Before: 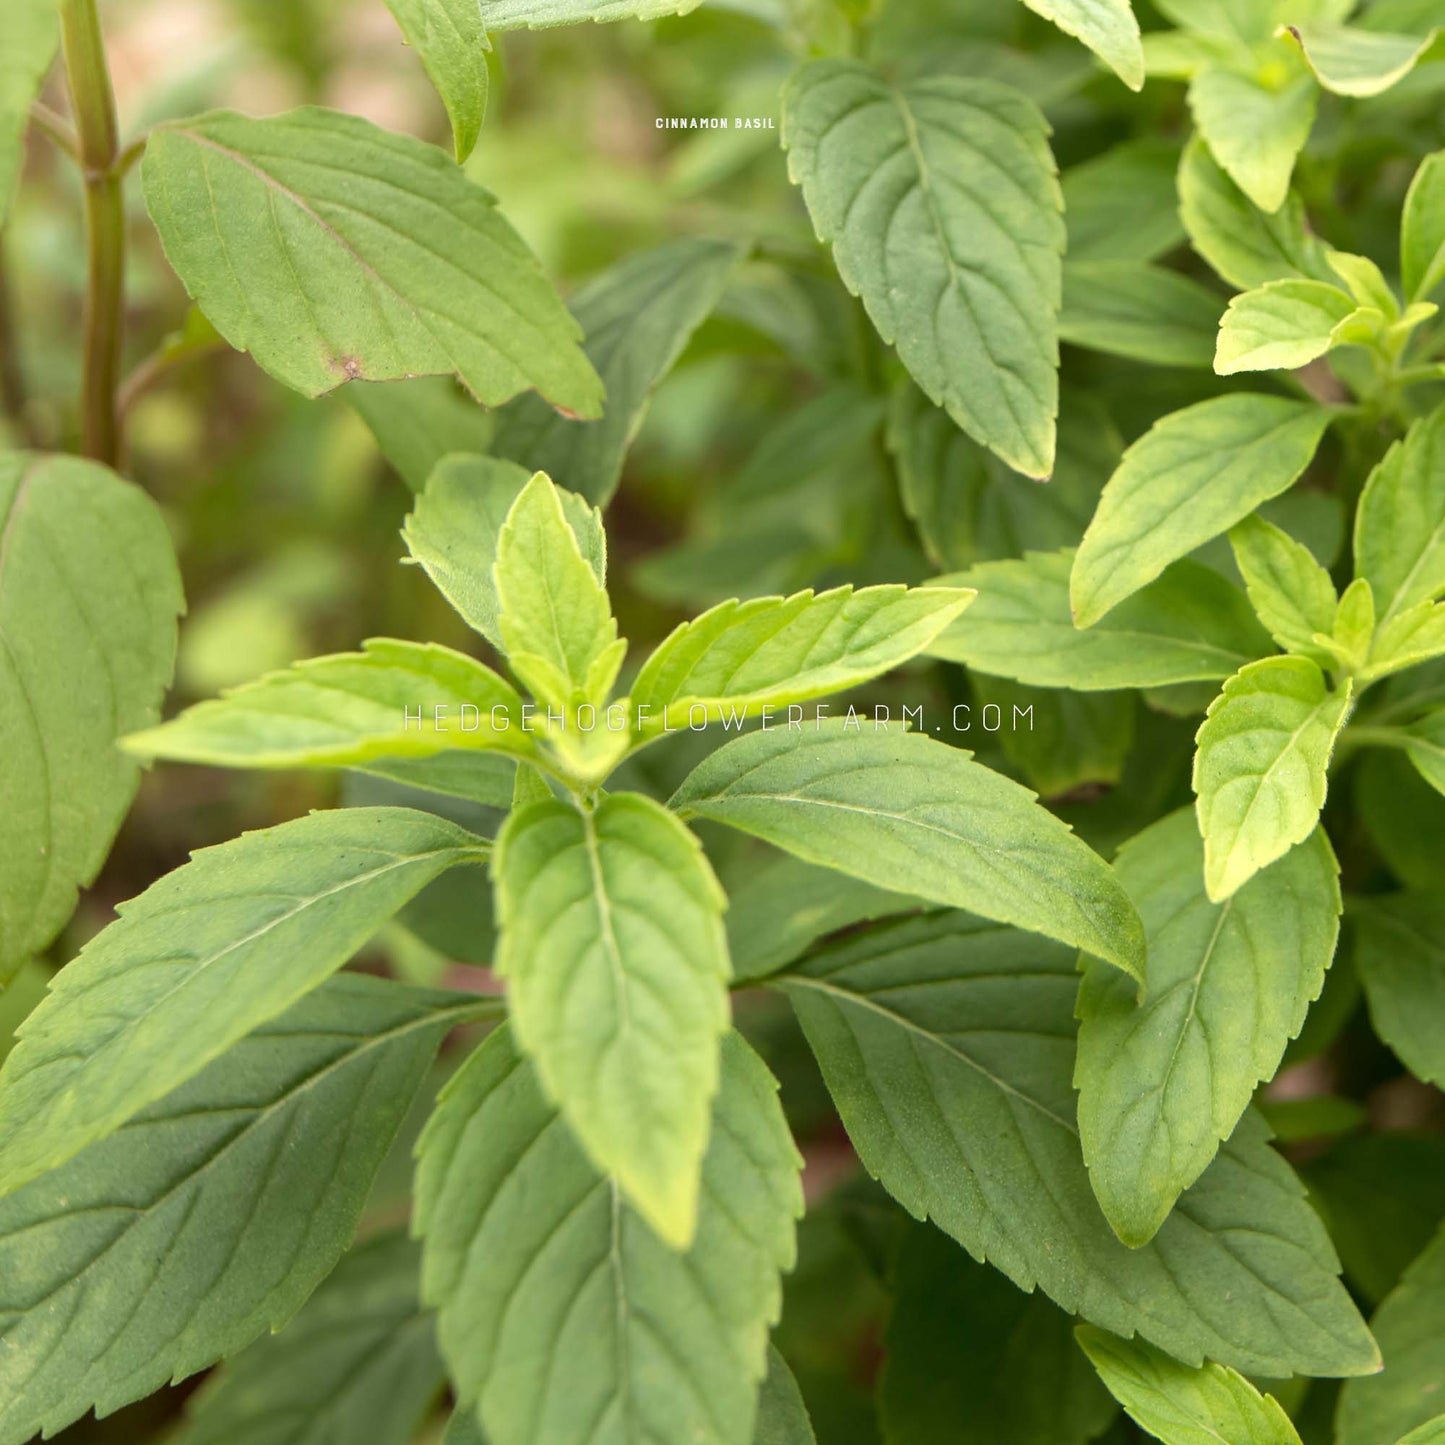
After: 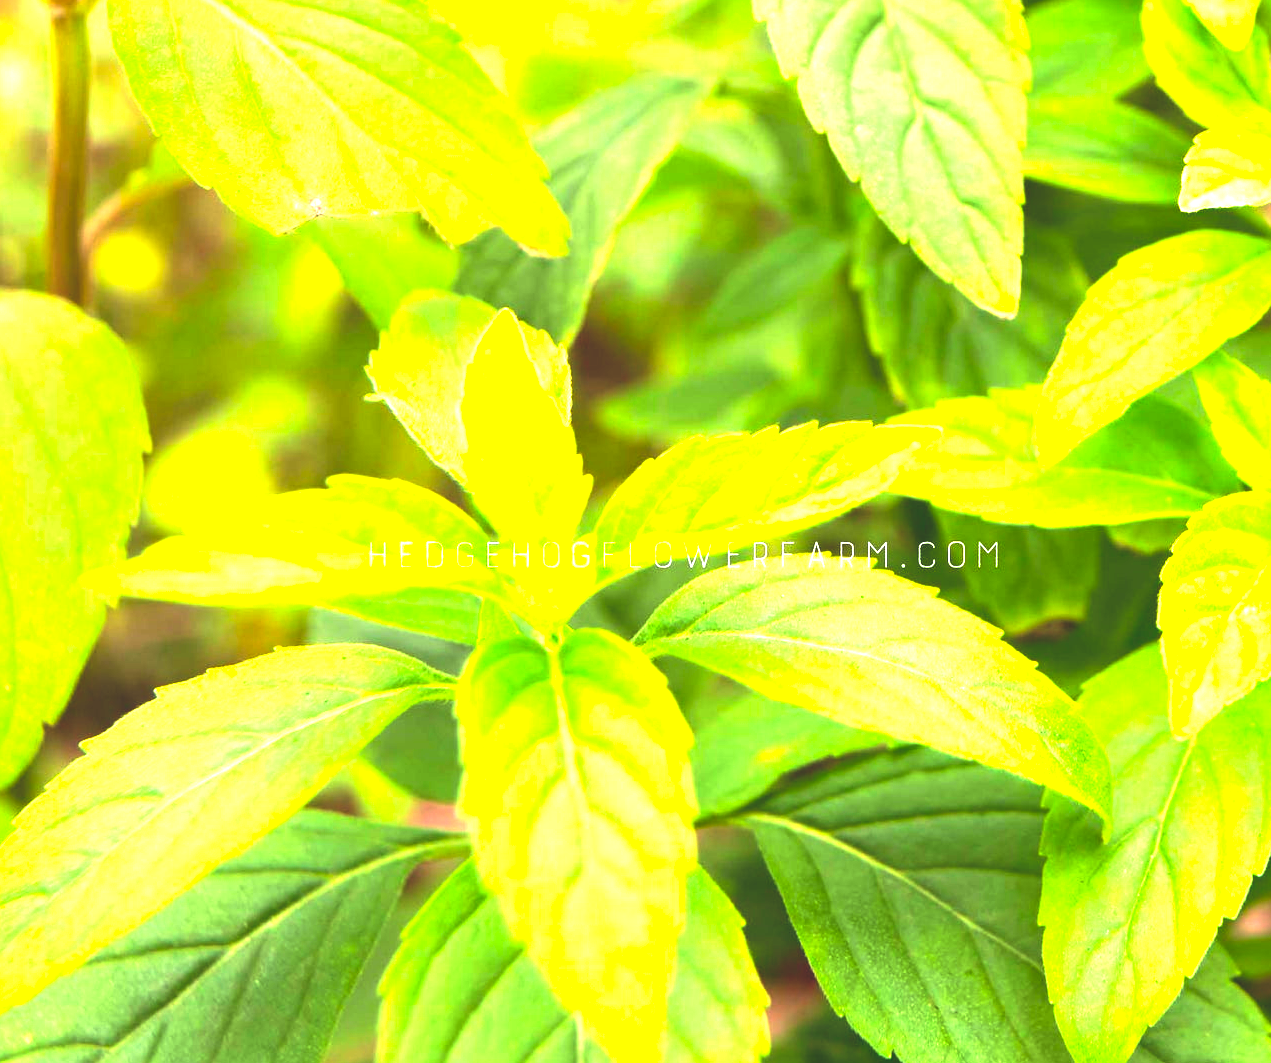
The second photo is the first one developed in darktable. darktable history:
rgb curve: curves: ch0 [(0, 0.186) (0.314, 0.284) (0.775, 0.708) (1, 1)], compensate middle gray true, preserve colors none
crop and rotate: left 2.425%, top 11.305%, right 9.6%, bottom 15.08%
exposure: black level correction 0.001, exposure 1.822 EV, compensate exposure bias true, compensate highlight preservation false
contrast brightness saturation: contrast 0.09, saturation 0.28
